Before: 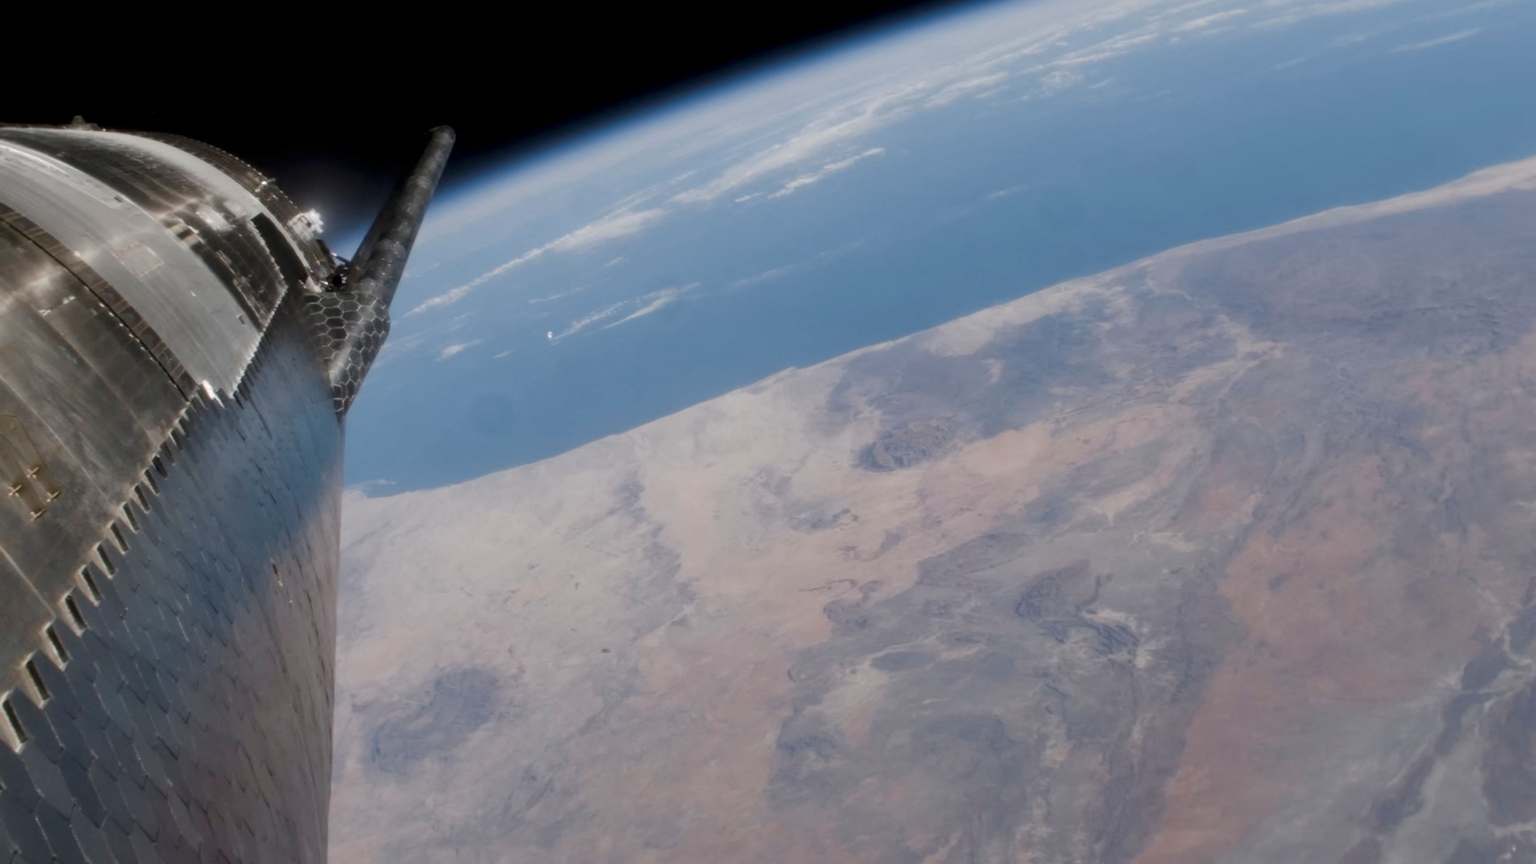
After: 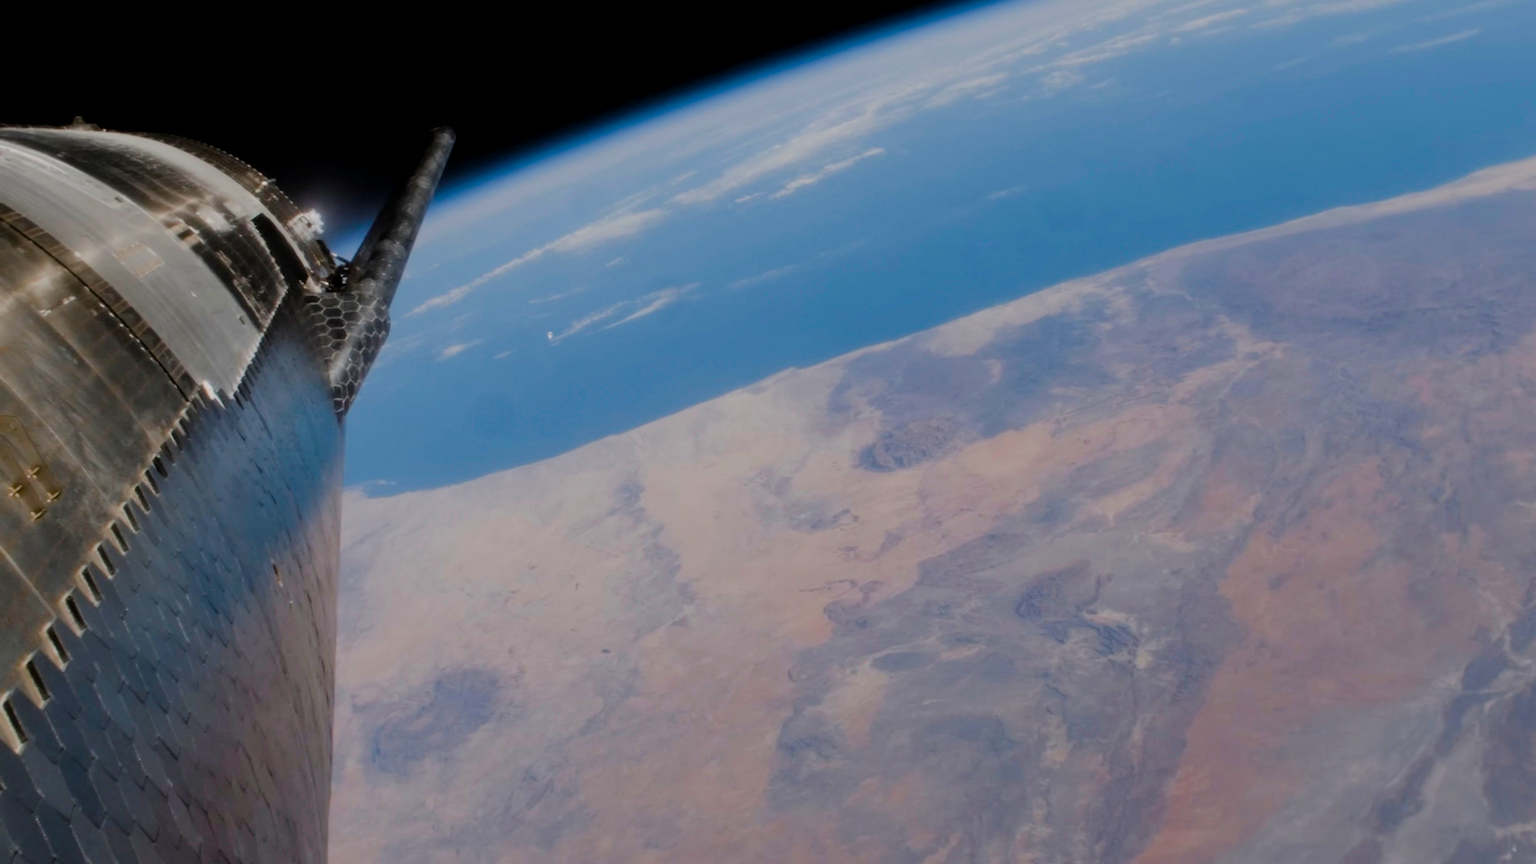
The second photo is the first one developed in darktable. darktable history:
color balance rgb: perceptual saturation grading › global saturation 51.328%, global vibrance 23.589%
filmic rgb: black relative exposure -7.65 EV, white relative exposure 4.56 EV, hardness 3.61, iterations of high-quality reconstruction 0
exposure: exposure -0.114 EV, compensate highlight preservation false
